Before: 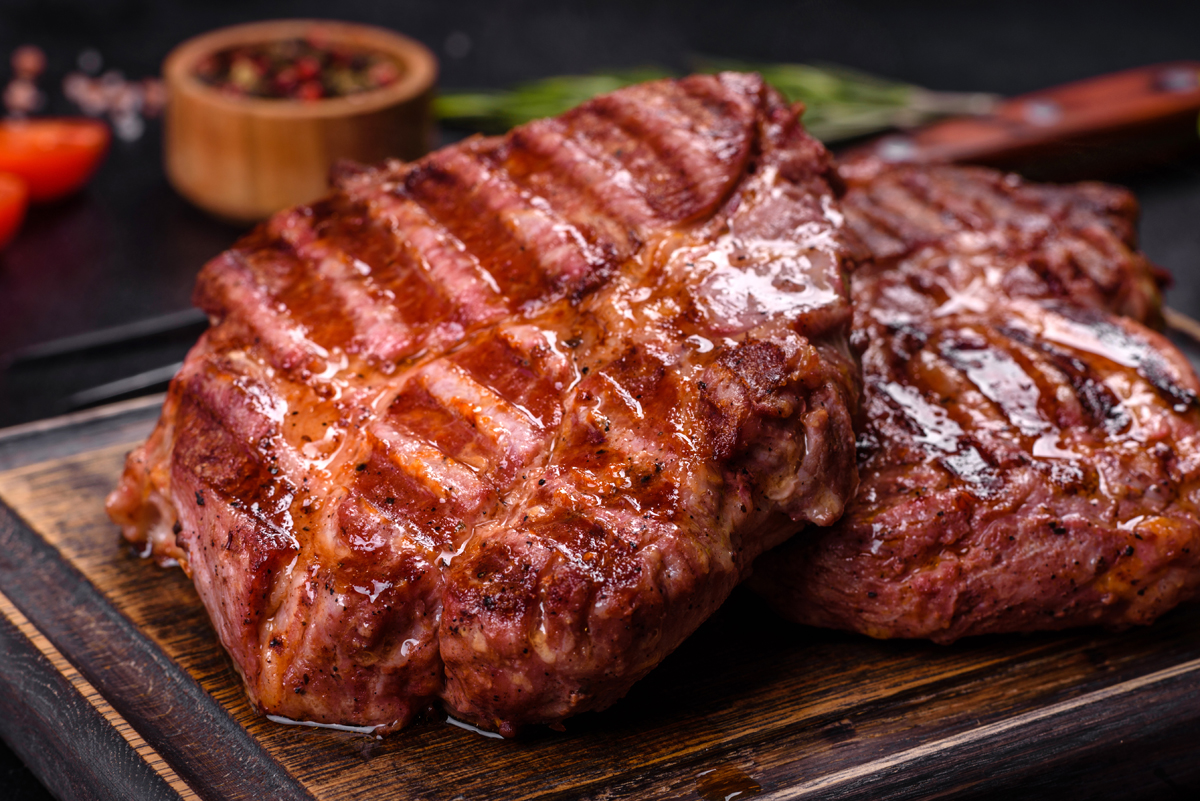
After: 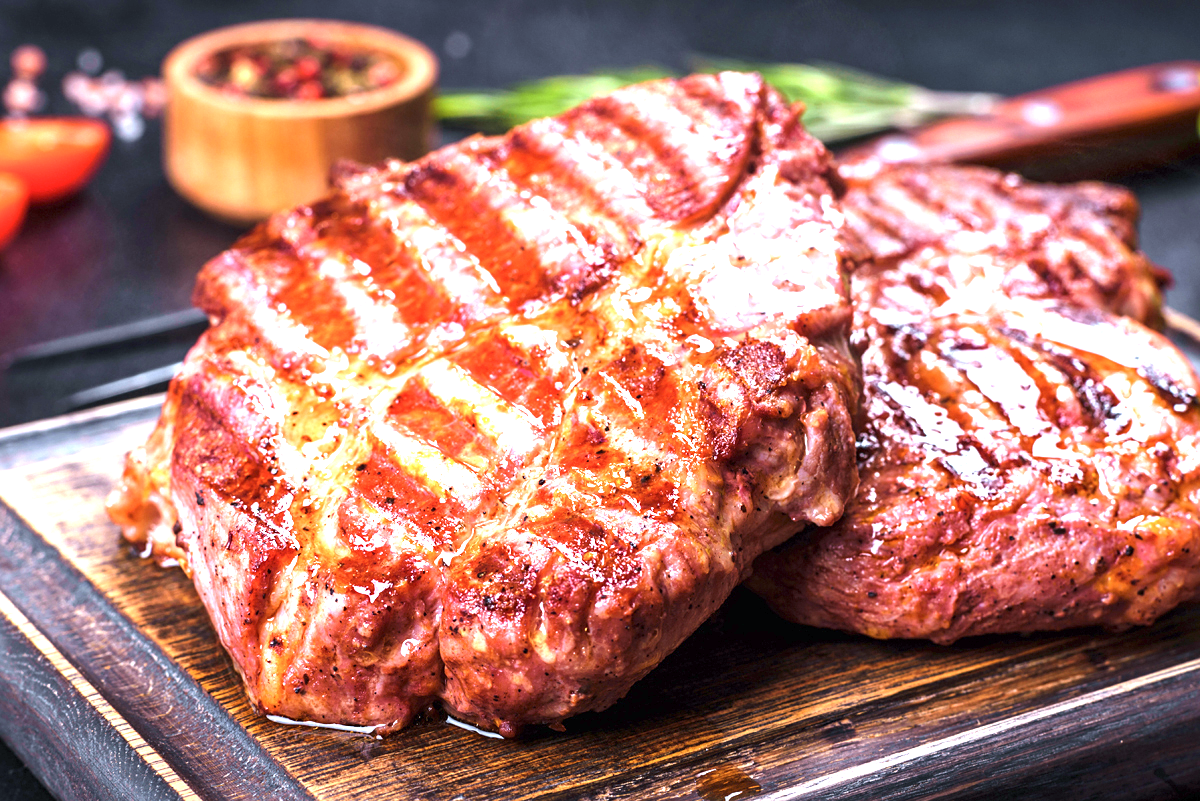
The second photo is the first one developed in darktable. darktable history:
sharpen: amount 0.2
color calibration: illuminant Planckian (black body), x 0.375, y 0.373, temperature 4117 K
exposure: exposure 2.25 EV, compensate highlight preservation false
local contrast: mode bilateral grid, contrast 15, coarseness 36, detail 105%, midtone range 0.2
